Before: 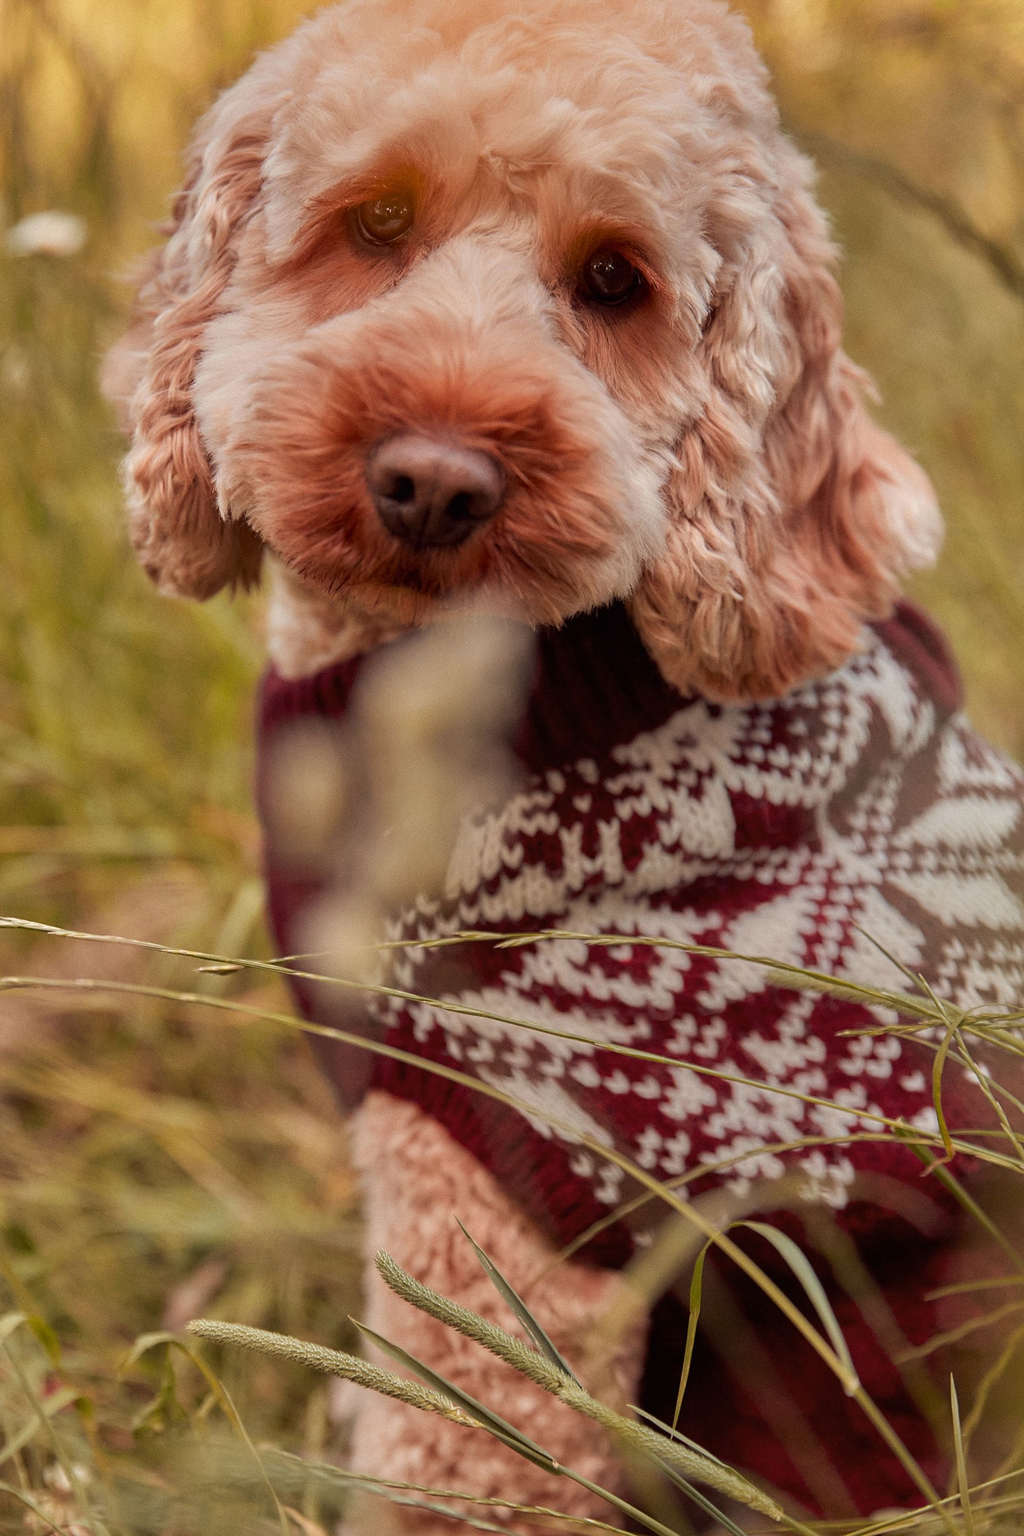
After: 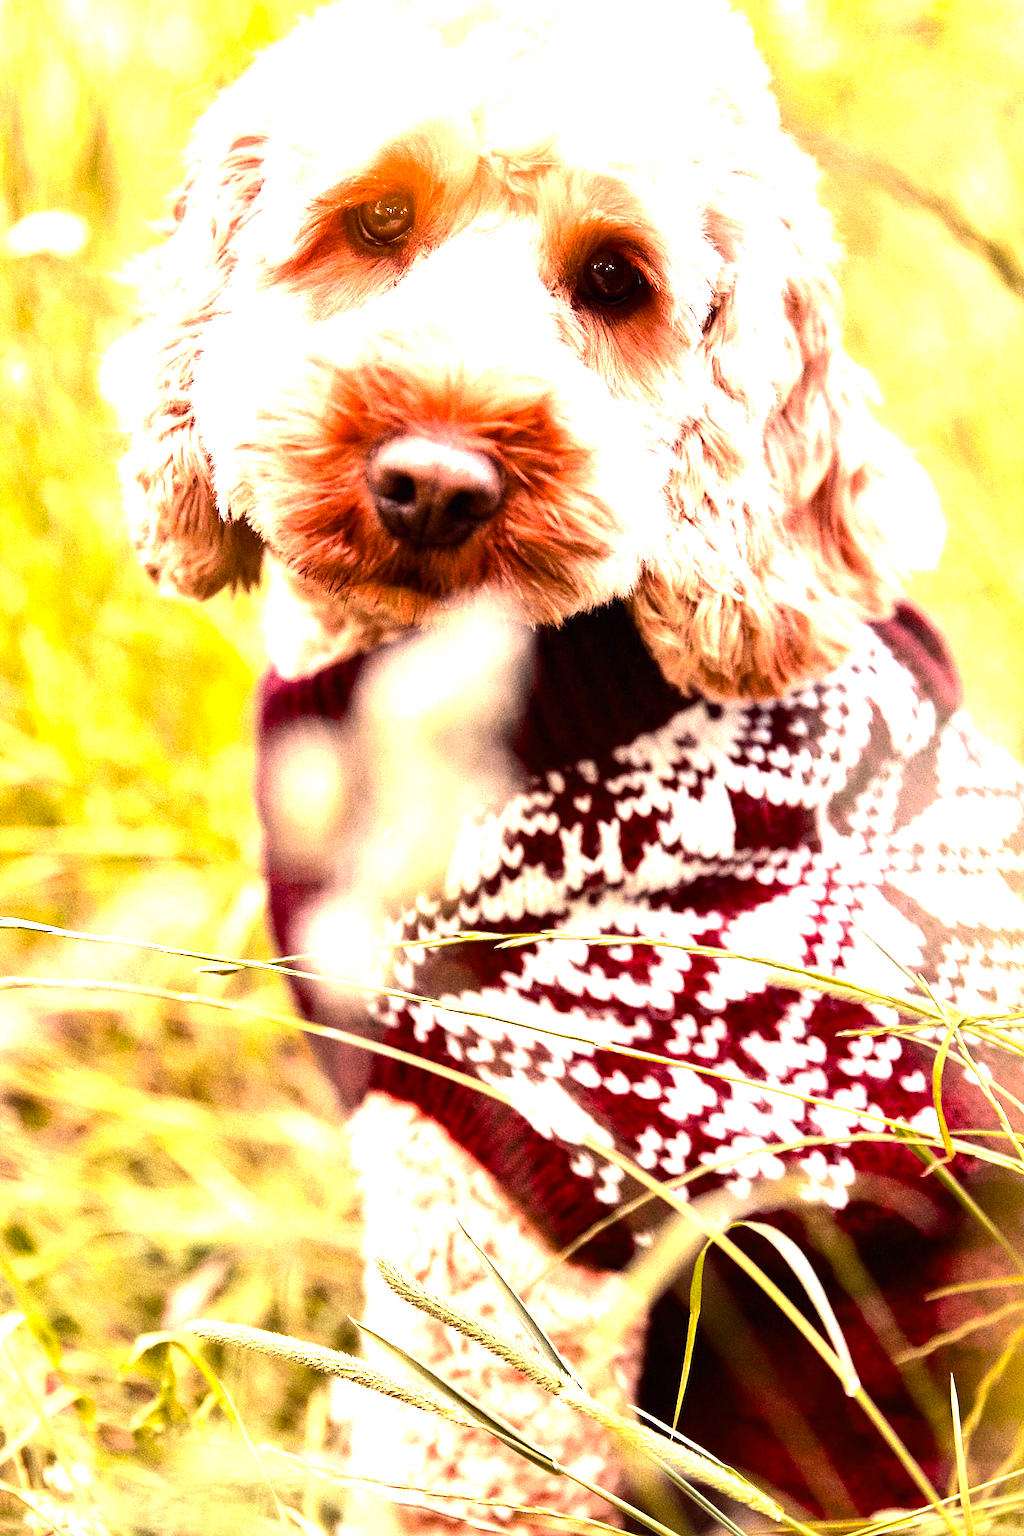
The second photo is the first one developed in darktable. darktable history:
color balance rgb: linear chroma grading › shadows 16%, perceptual saturation grading › global saturation 8%, perceptual saturation grading › shadows 4%, perceptual brilliance grading › global brilliance 2%, perceptual brilliance grading › highlights 8%, perceptual brilliance grading › shadows -4%, global vibrance 16%, saturation formula JzAzBz (2021)
tone equalizer: -8 EV -1.08 EV, -7 EV -1.01 EV, -6 EV -0.867 EV, -5 EV -0.578 EV, -3 EV 0.578 EV, -2 EV 0.867 EV, -1 EV 1.01 EV, +0 EV 1.08 EV, edges refinement/feathering 500, mask exposure compensation -1.57 EV, preserve details no
exposure: black level correction 0, exposure 1.5 EV, compensate highlight preservation false
white balance: red 0.974, blue 1.044
